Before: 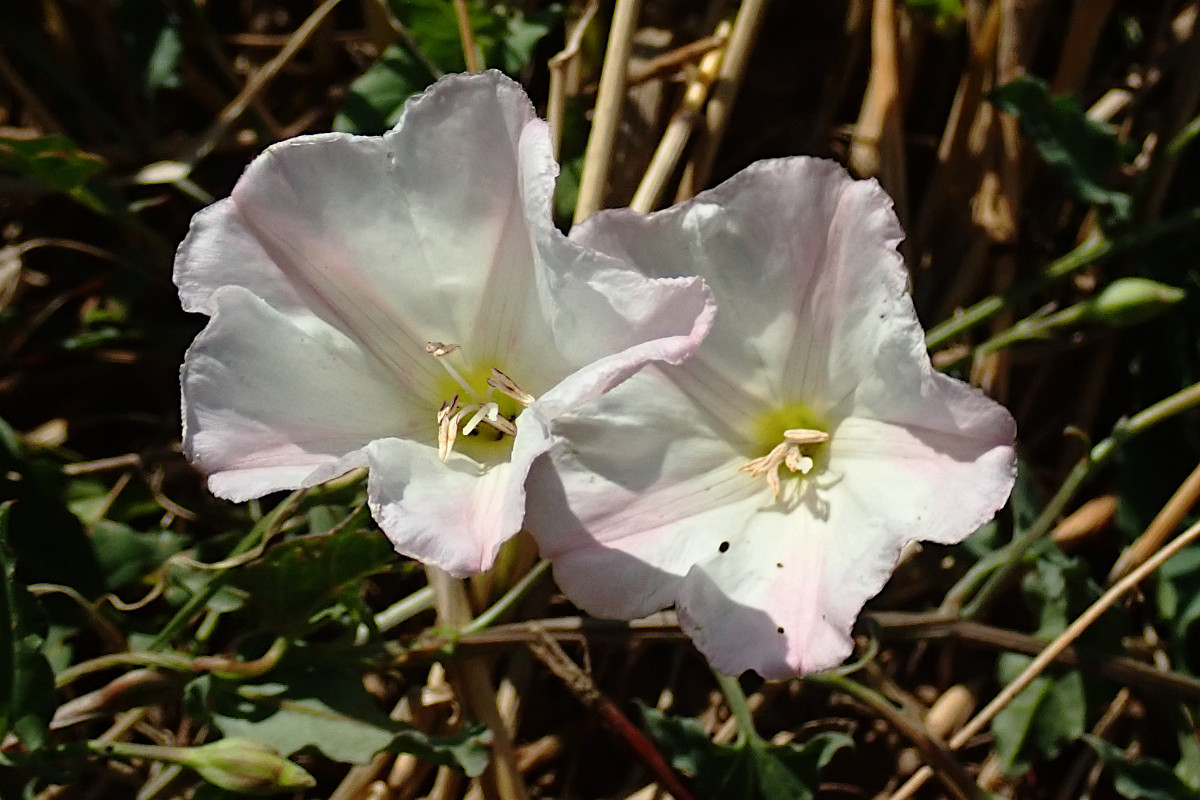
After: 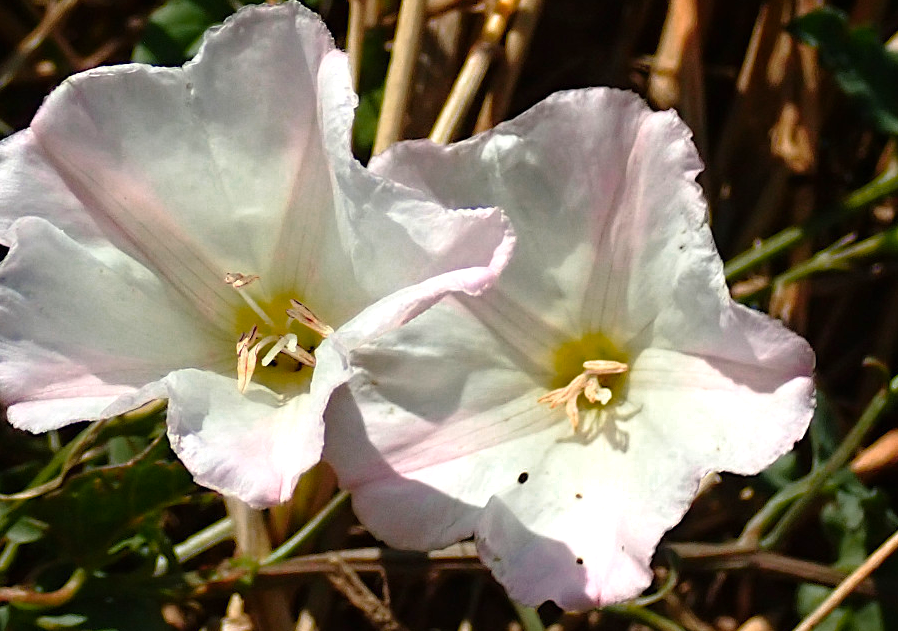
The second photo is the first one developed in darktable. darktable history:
color zones: curves: ch0 [(0, 0.553) (0.123, 0.58) (0.23, 0.419) (0.468, 0.155) (0.605, 0.132) (0.723, 0.063) (0.833, 0.172) (0.921, 0.468)]; ch1 [(0.025, 0.645) (0.229, 0.584) (0.326, 0.551) (0.537, 0.446) (0.599, 0.911) (0.708, 1) (0.805, 0.944)]; ch2 [(0.086, 0.468) (0.254, 0.464) (0.638, 0.564) (0.702, 0.592) (0.768, 0.564)]
crop: left 16.797%, top 8.664%, right 8.306%, bottom 12.424%
tone equalizer: -8 EV -0.405 EV, -7 EV -0.422 EV, -6 EV -0.346 EV, -5 EV -0.193 EV, -3 EV 0.243 EV, -2 EV 0.313 EV, -1 EV 0.406 EV, +0 EV 0.436 EV, smoothing diameter 24.86%, edges refinement/feathering 12.95, preserve details guided filter
